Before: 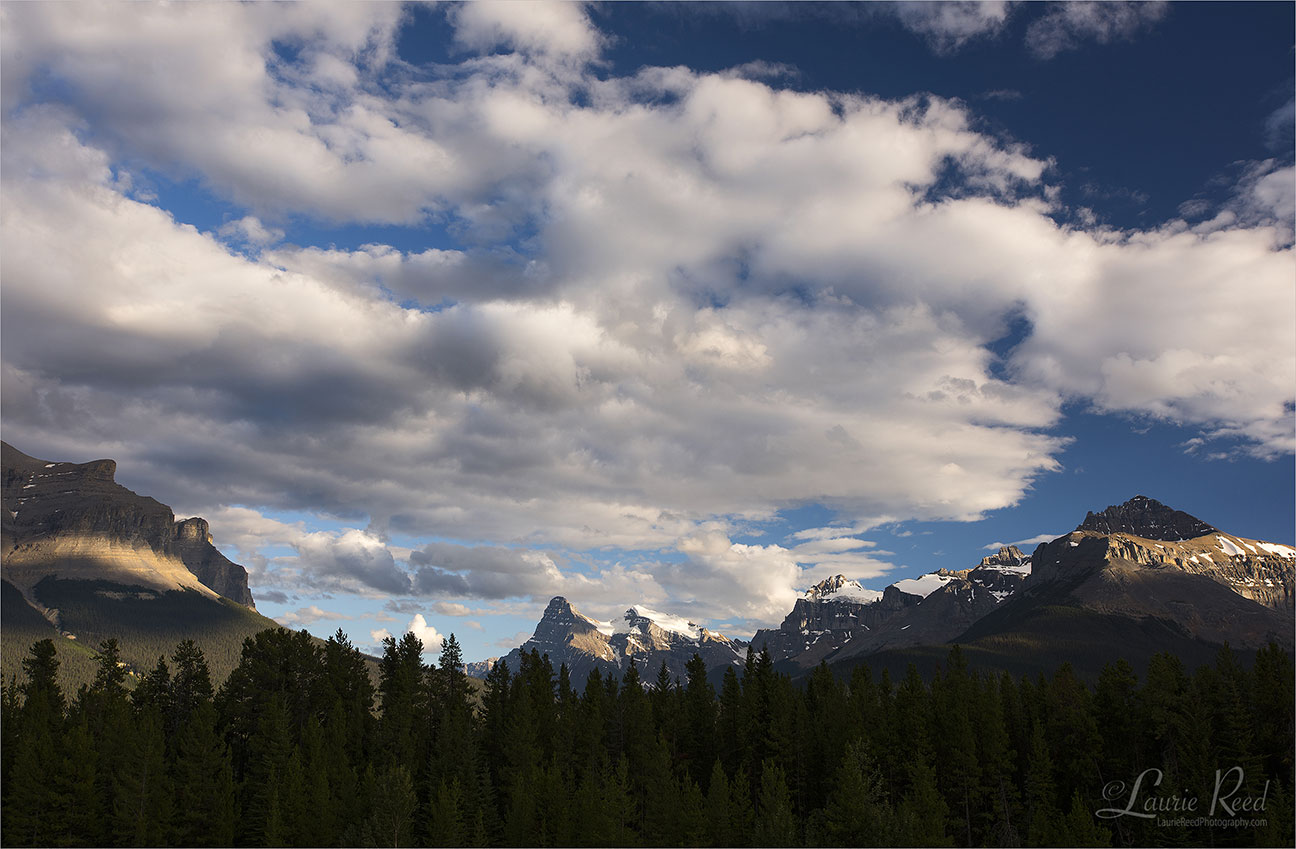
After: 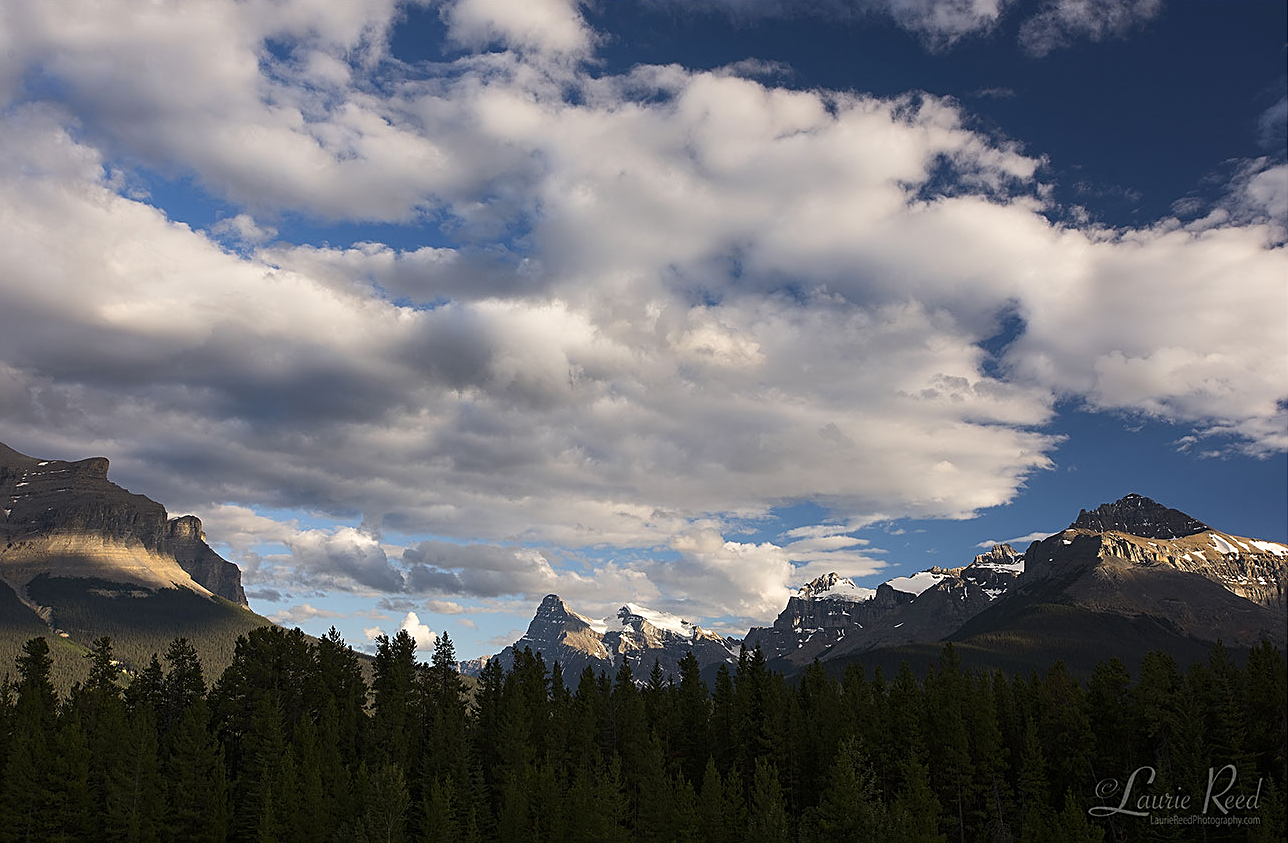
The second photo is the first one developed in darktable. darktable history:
crop and rotate: left 0.57%, top 0.265%, bottom 0.331%
sharpen: on, module defaults
